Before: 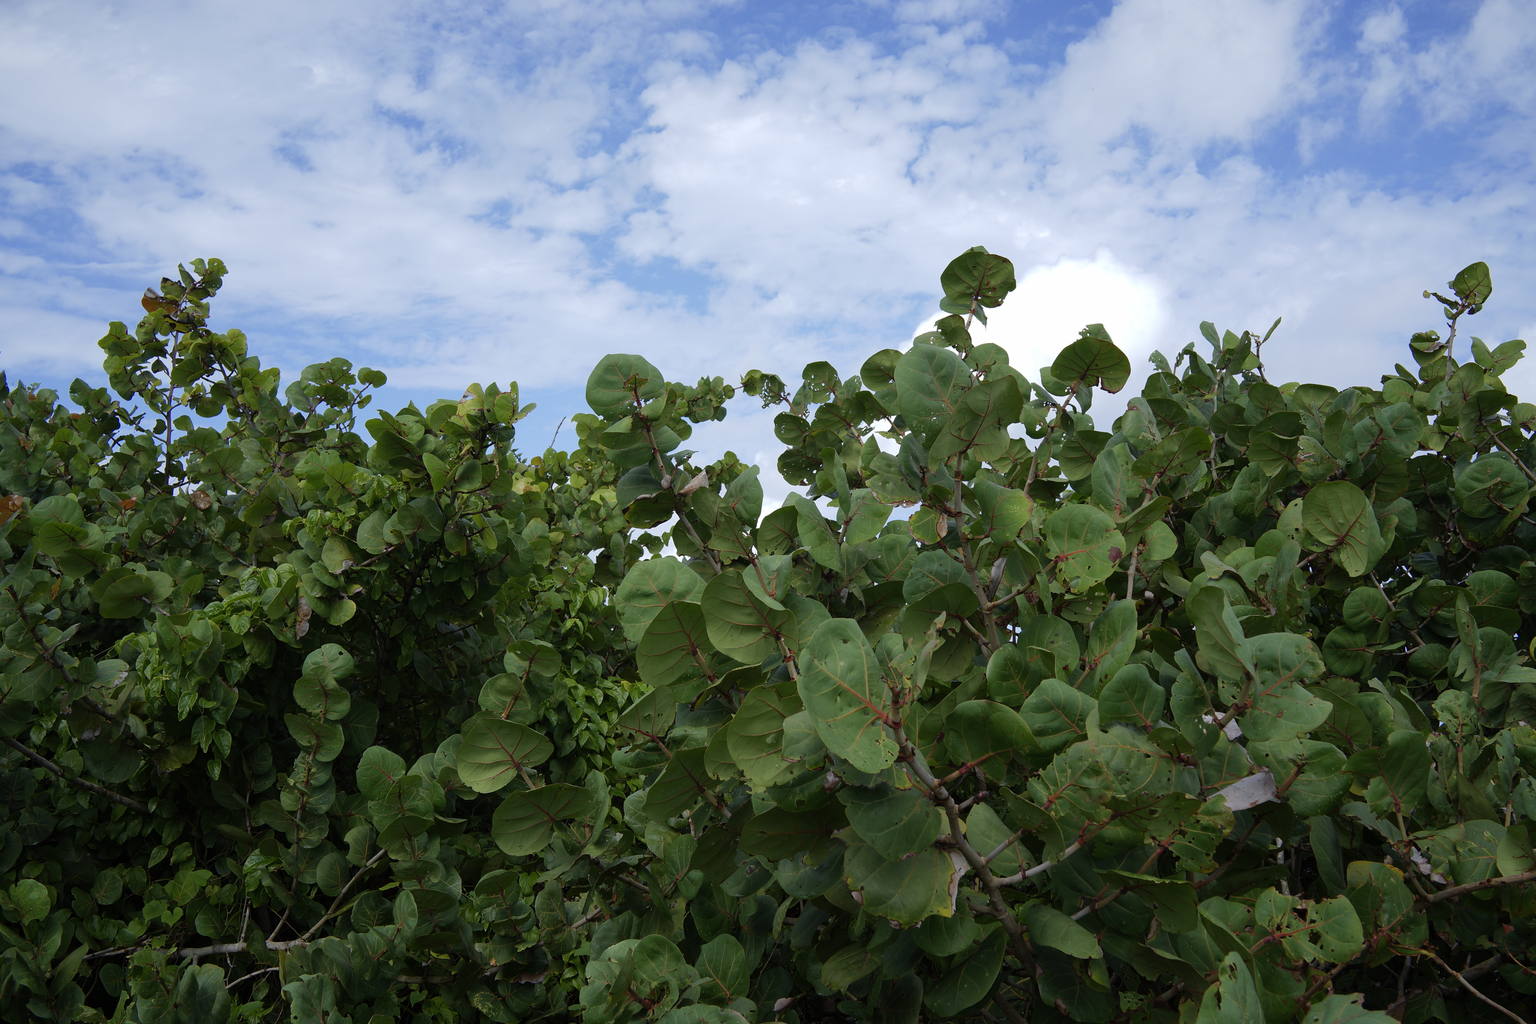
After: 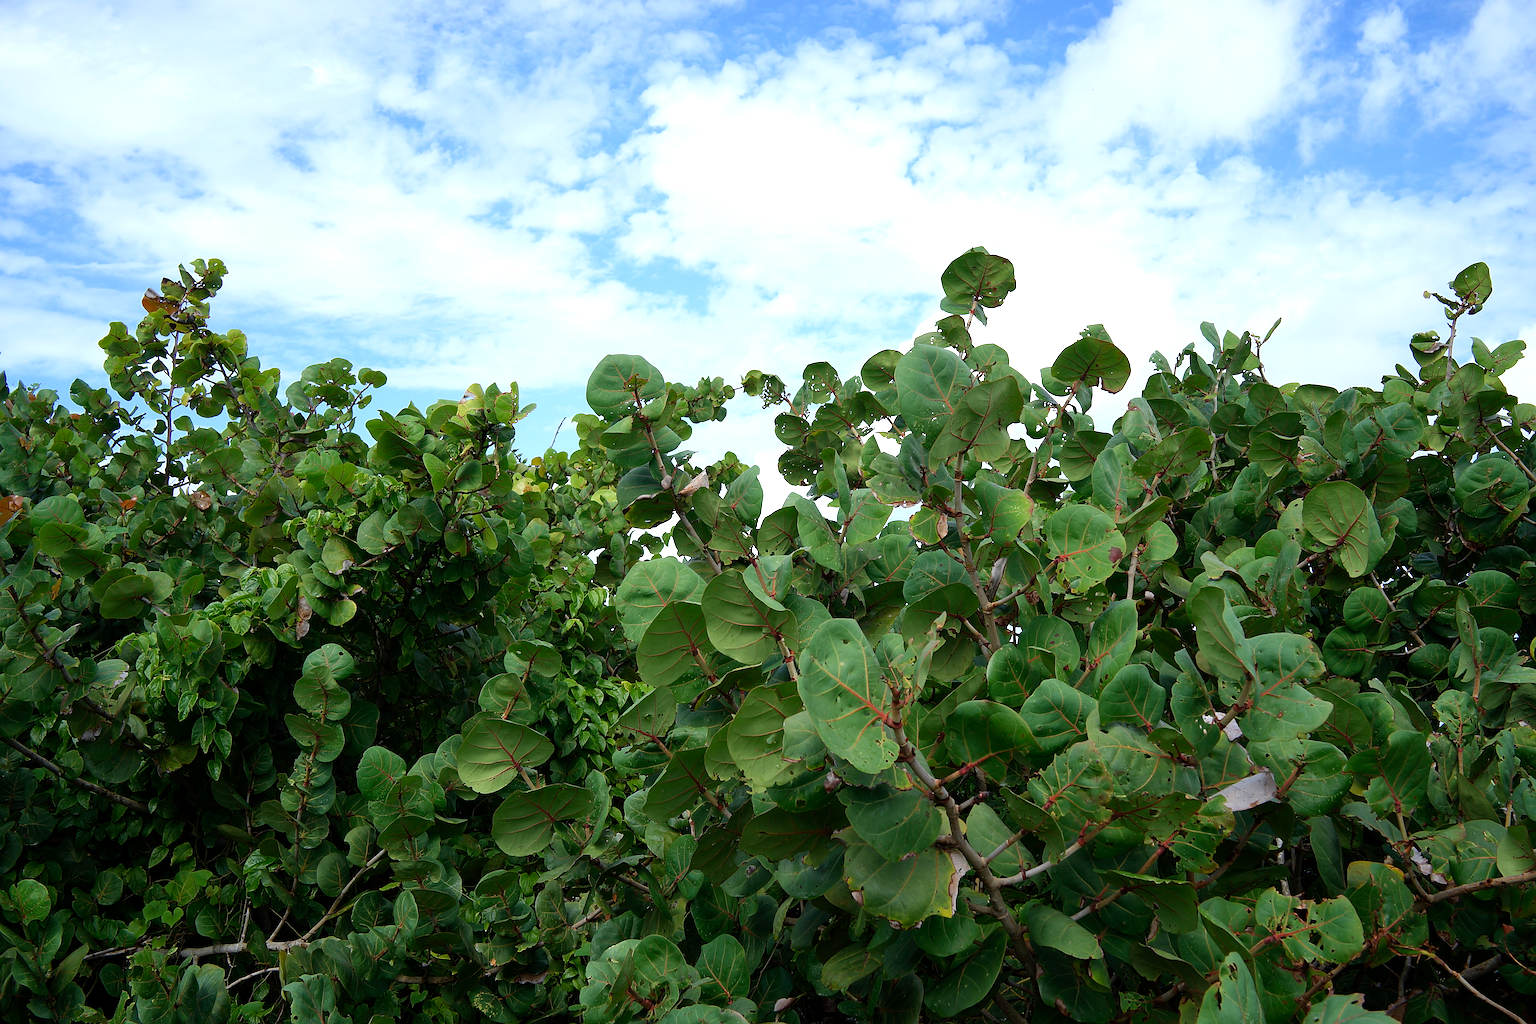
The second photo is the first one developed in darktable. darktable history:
sharpen: on, module defaults
exposure: exposure 0.746 EV, compensate highlight preservation false
